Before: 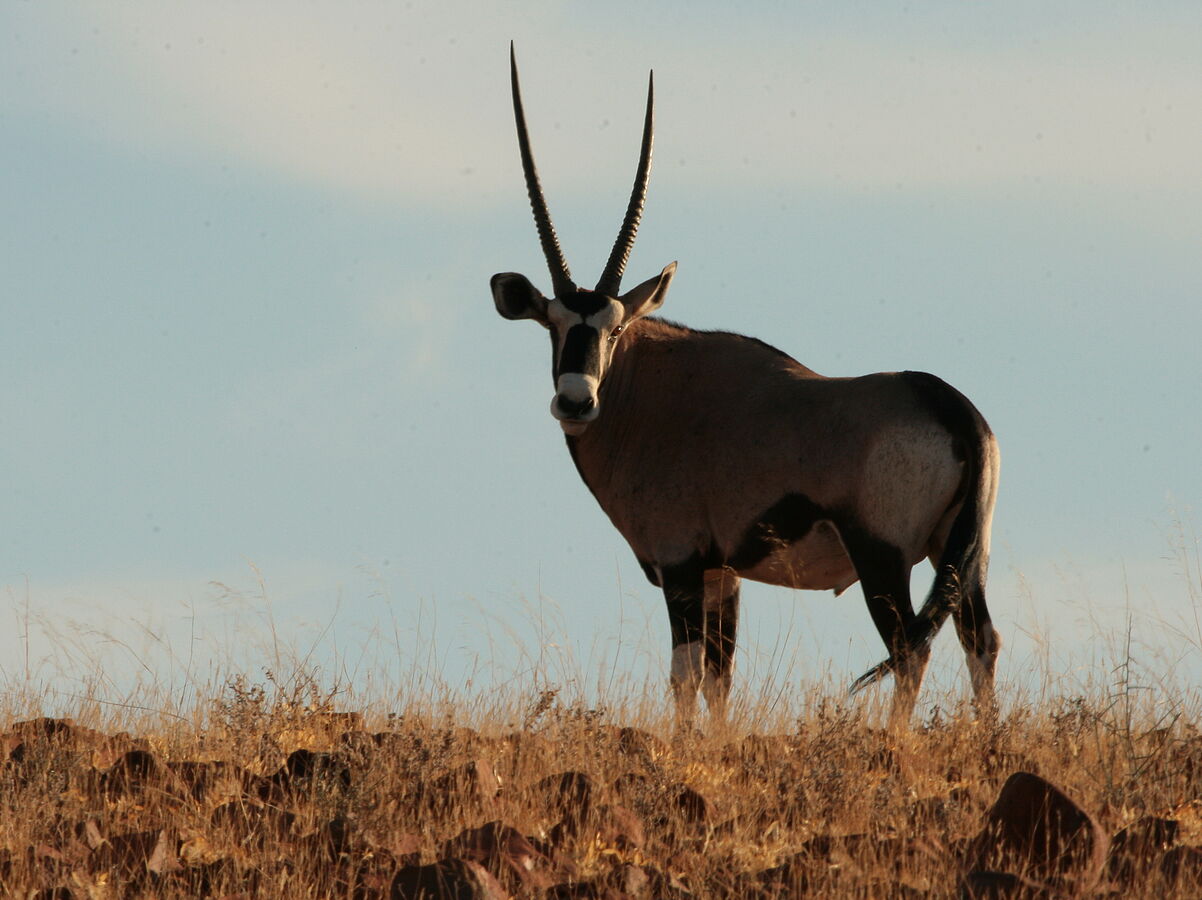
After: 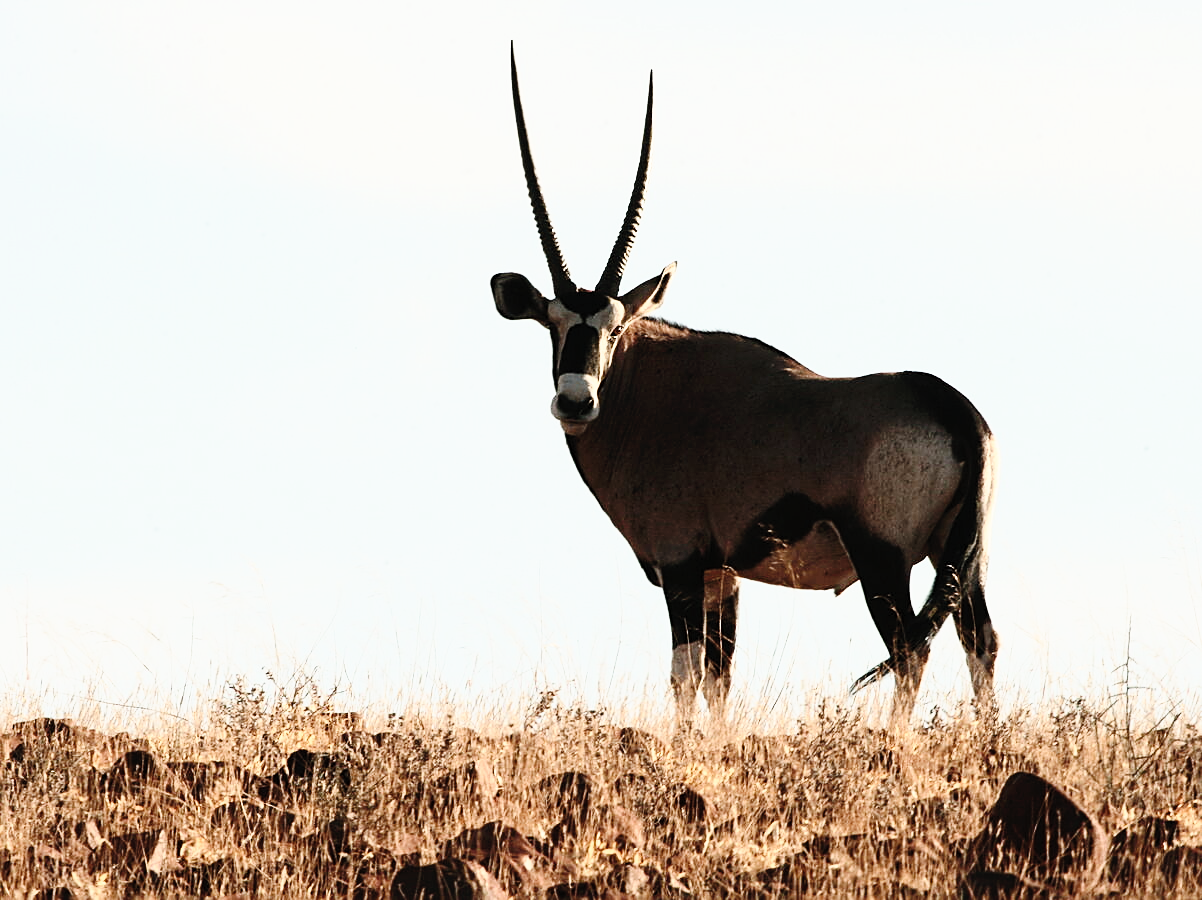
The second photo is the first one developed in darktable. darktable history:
sharpen: on, module defaults
tone curve: curves: ch0 [(0, 0) (0.003, 0.003) (0.011, 0.005) (0.025, 0.008) (0.044, 0.012) (0.069, 0.02) (0.1, 0.031) (0.136, 0.047) (0.177, 0.088) (0.224, 0.141) (0.277, 0.222) (0.335, 0.32) (0.399, 0.422) (0.468, 0.523) (0.543, 0.621) (0.623, 0.715) (0.709, 0.796) (0.801, 0.88) (0.898, 0.962) (1, 1)], preserve colors none
contrast brightness saturation: contrast 0.43, brightness 0.56, saturation -0.19
